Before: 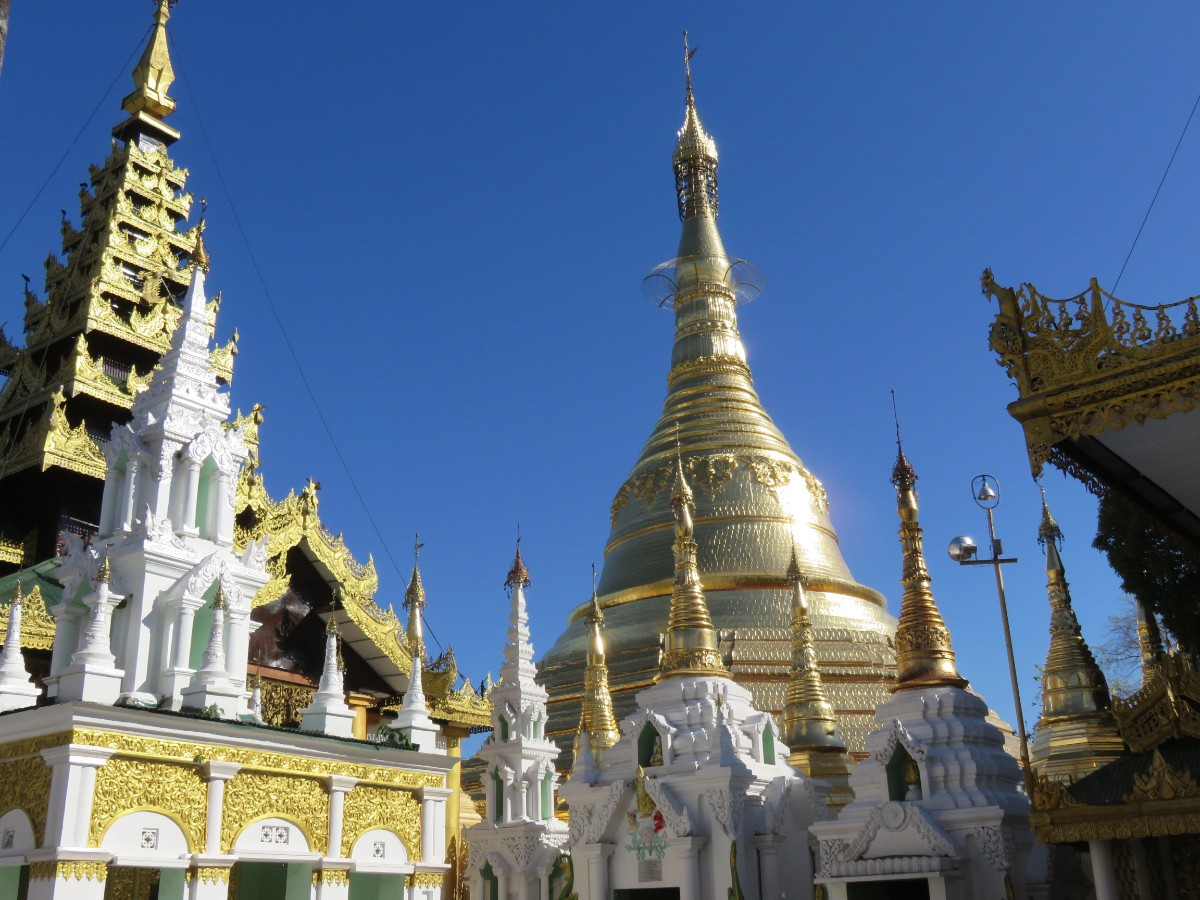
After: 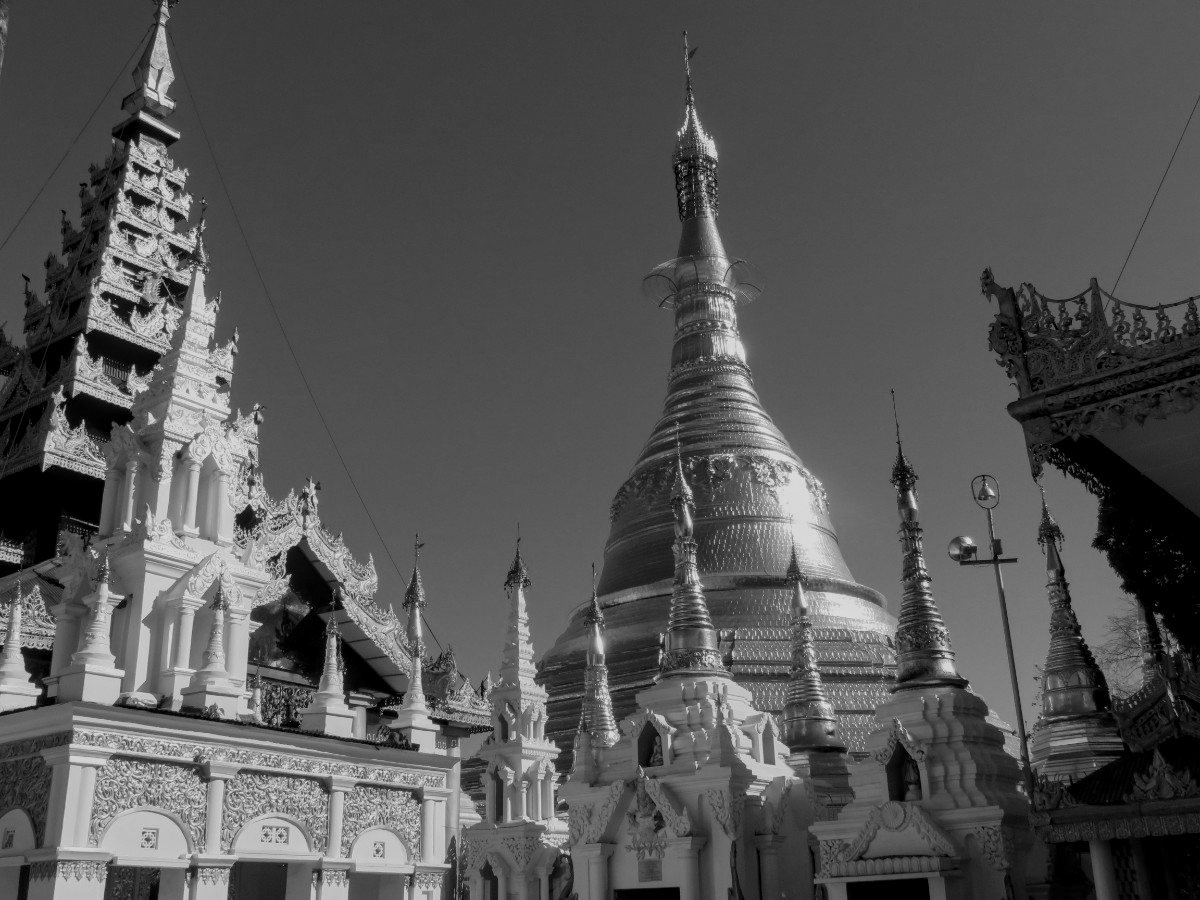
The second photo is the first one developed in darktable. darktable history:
monochrome: on, module defaults
local contrast: detail 130%
white balance: red 0.986, blue 1.01
exposure: black level correction 0, exposure -0.766 EV, compensate highlight preservation false
